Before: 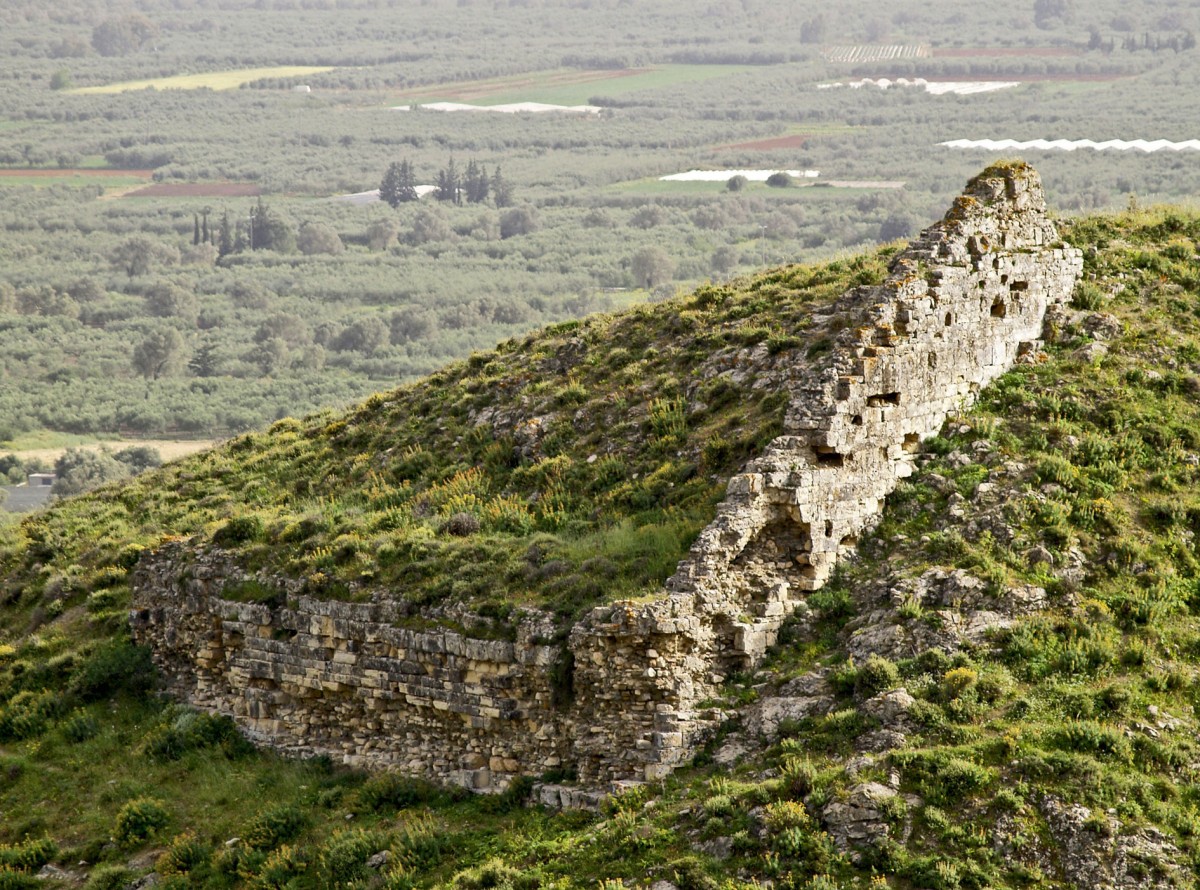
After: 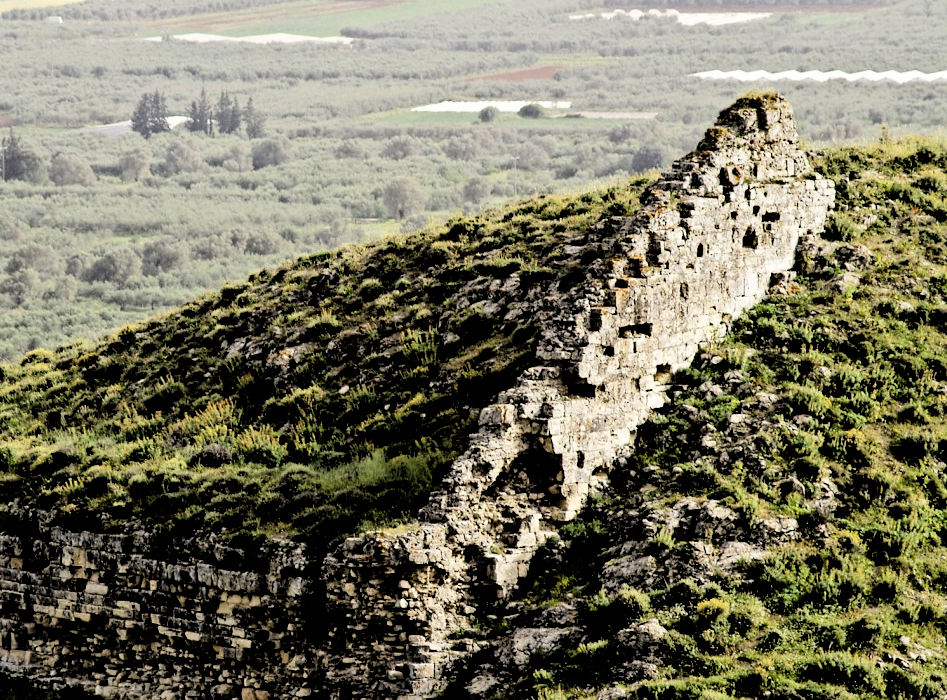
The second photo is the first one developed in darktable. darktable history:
filmic rgb: middle gray luminance 13.79%, black relative exposure -1.85 EV, white relative exposure 3.08 EV, target black luminance 0%, hardness 1.81, latitude 59.37%, contrast 1.742, highlights saturation mix 4.61%, shadows ↔ highlights balance -36.91%
exposure: black level correction 0.001, compensate highlight preservation false
crop and rotate: left 20.678%, top 7.787%, right 0.33%, bottom 13.452%
